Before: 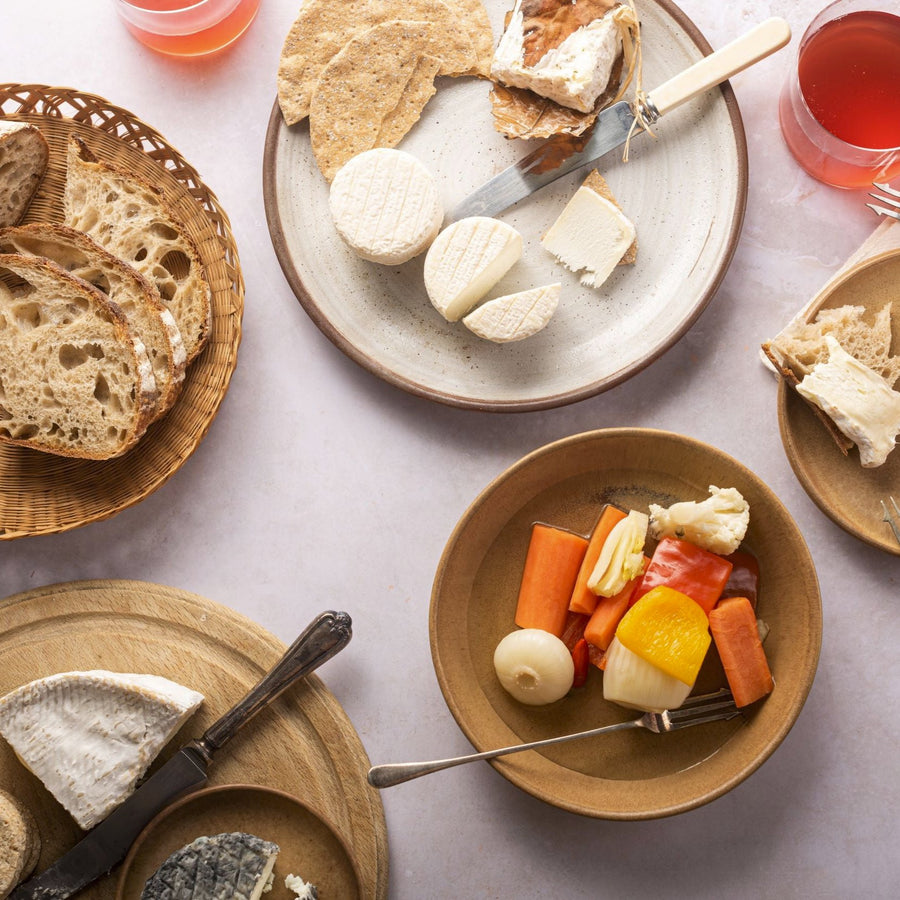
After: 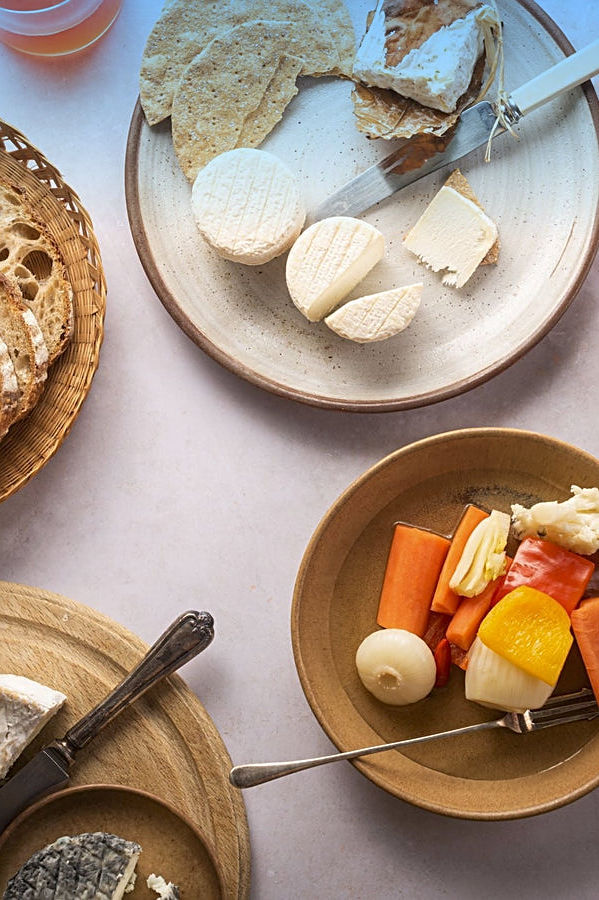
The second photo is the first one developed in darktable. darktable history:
sharpen: on, module defaults
graduated density: density 2.02 EV, hardness 44%, rotation 0.374°, offset 8.21, hue 208.8°, saturation 97%
crop: left 15.419%, right 17.914%
